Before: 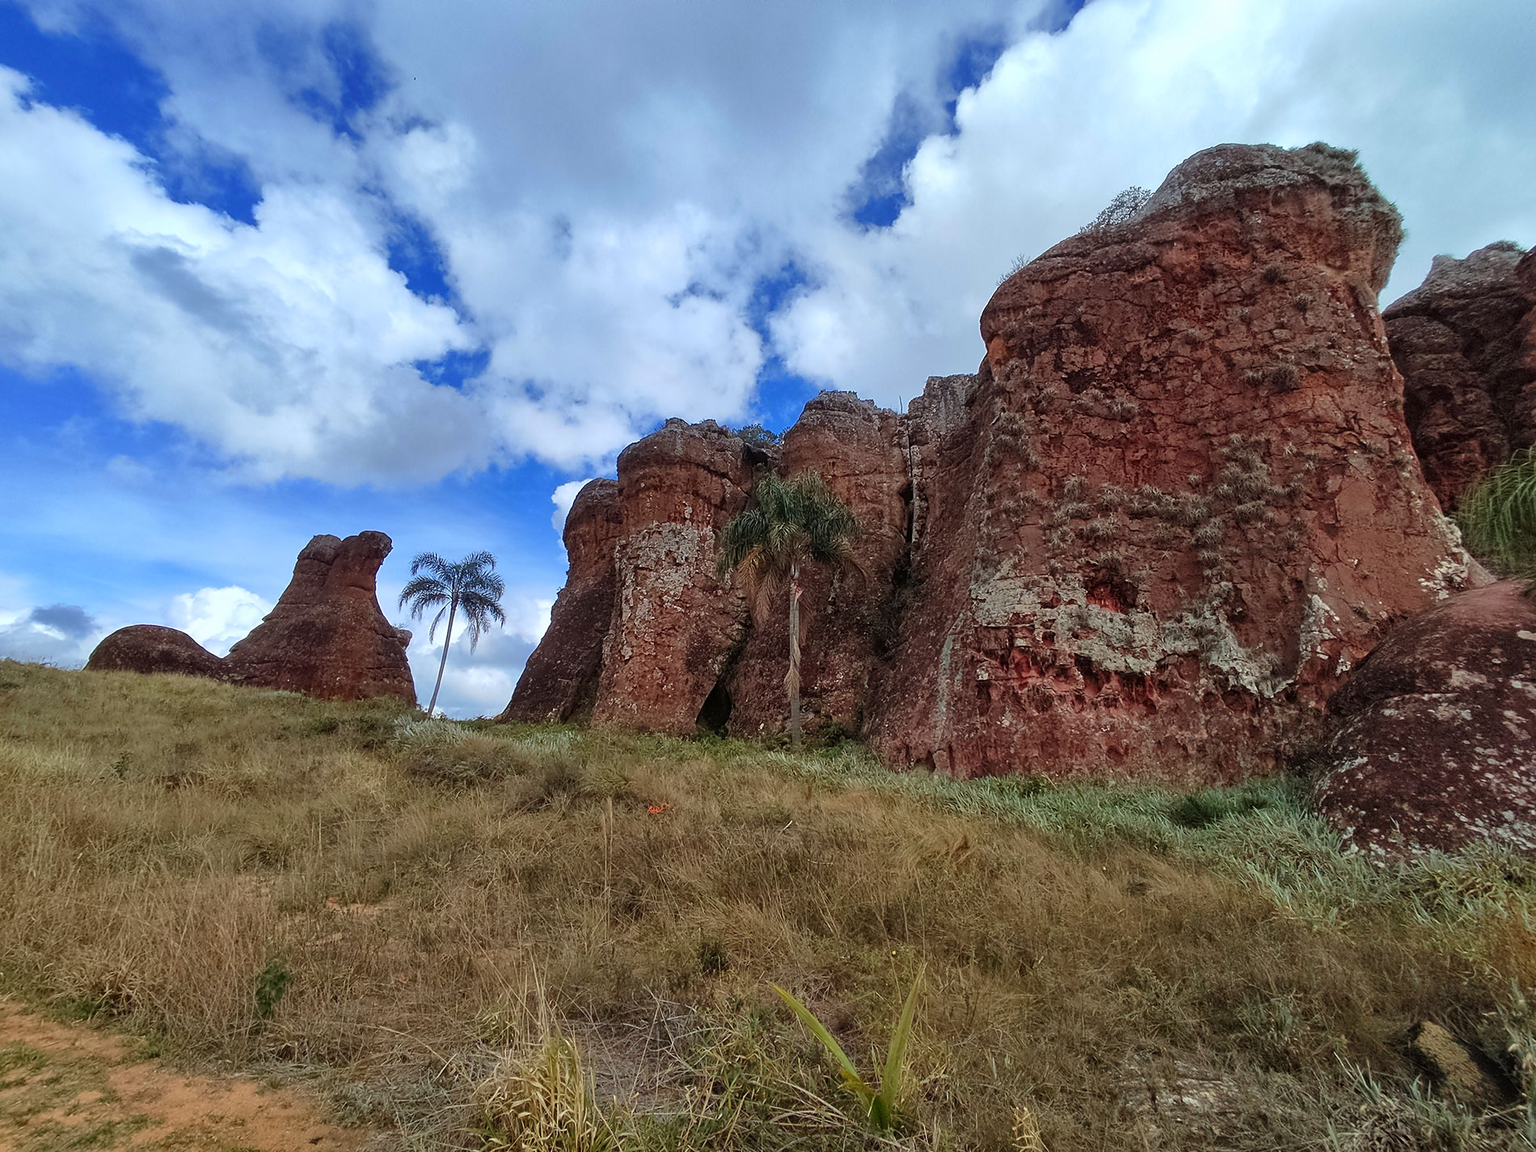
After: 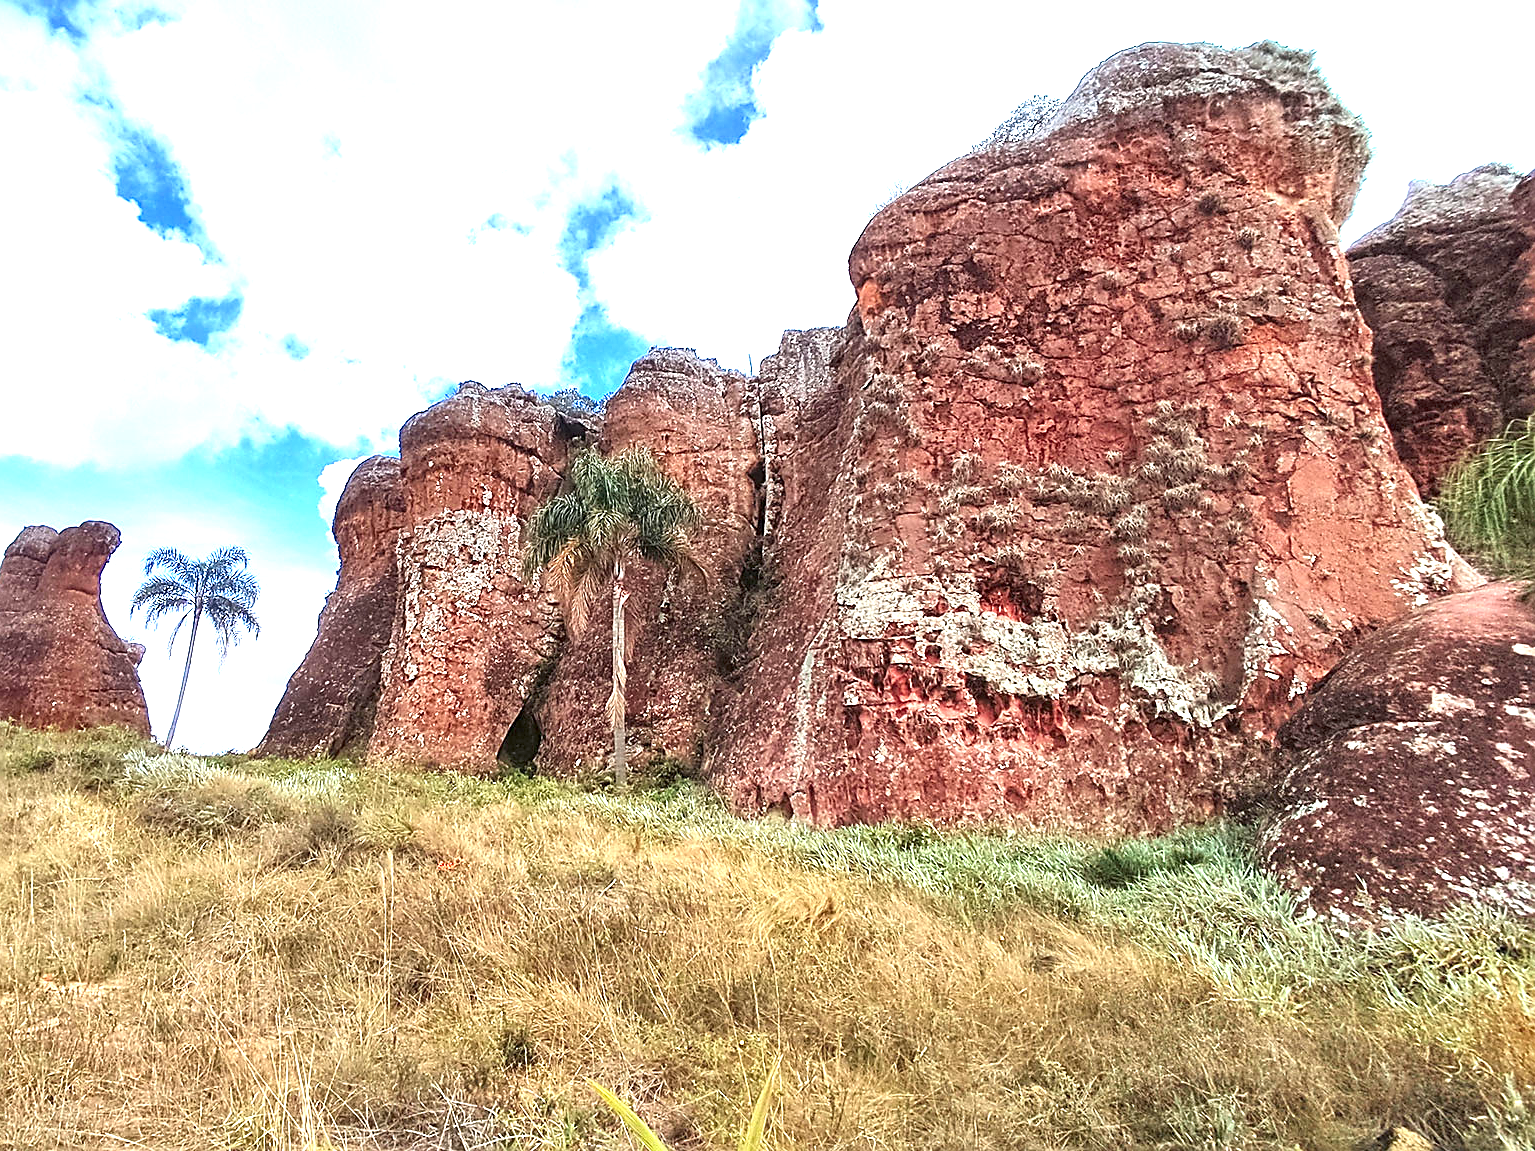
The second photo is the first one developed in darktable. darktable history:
exposure: black level correction 0, exposure 2.088 EV, compensate exposure bias true, compensate highlight preservation false
crop: left 19.159%, top 9.58%, bottom 9.58%
sharpen: on, module defaults
